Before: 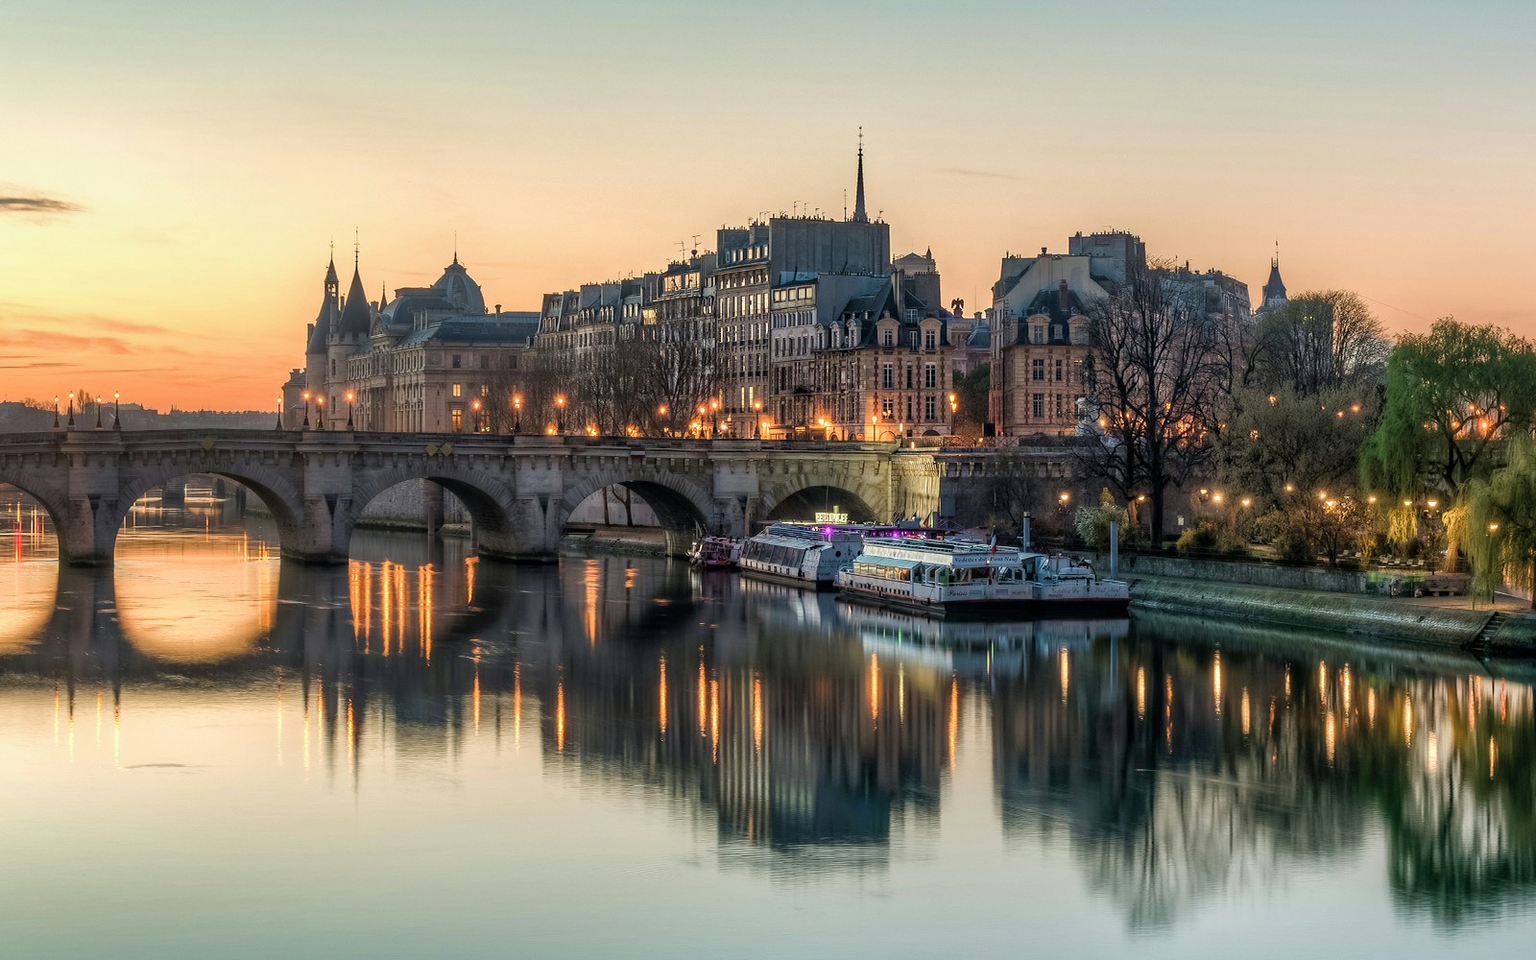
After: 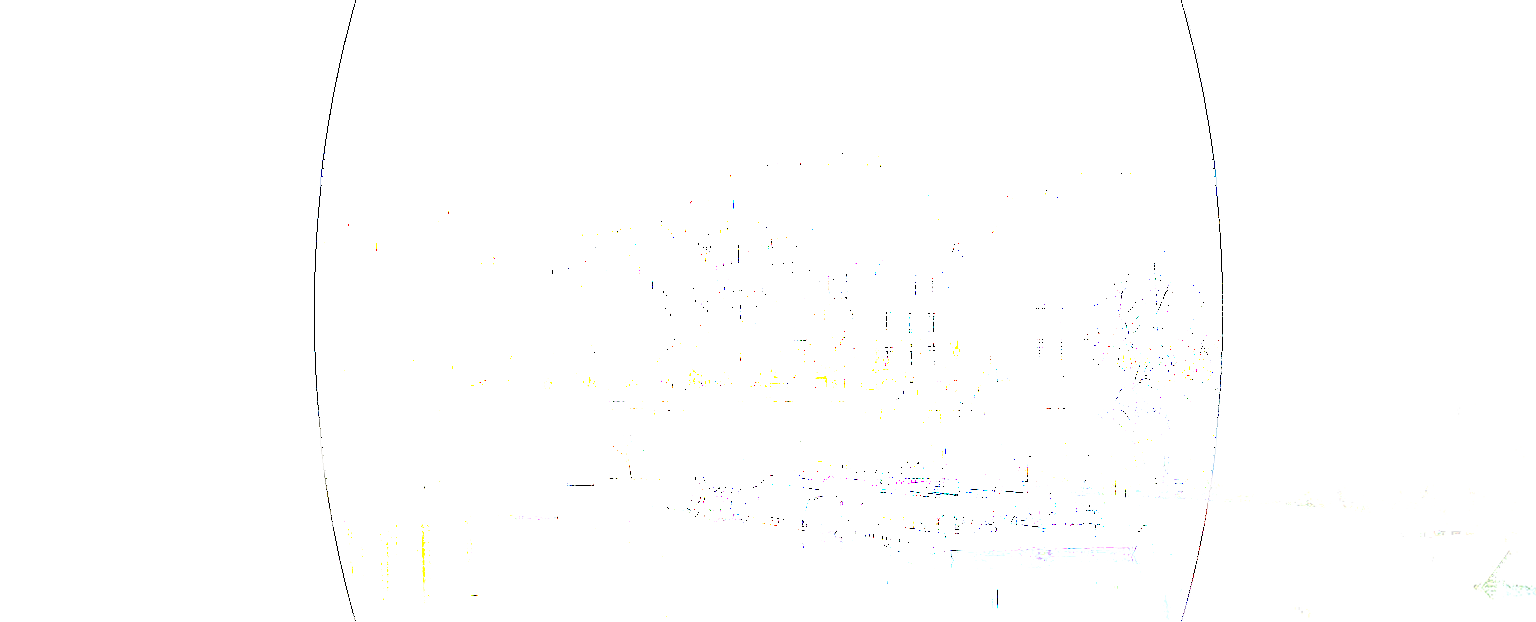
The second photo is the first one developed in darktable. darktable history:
exposure: exposure 8 EV, compensate highlight preservation false
rotate and perspective: rotation -1°, crop left 0.011, crop right 0.989, crop top 0.025, crop bottom 0.975
tone equalizer: on, module defaults
vignetting: fall-off start 97%, fall-off radius 100%, width/height ratio 0.609, unbound false
crop and rotate: top 4.848%, bottom 29.503%
color balance: mode lift, gamma, gain (sRGB), lift [0.97, 1, 1, 1], gamma [1.03, 1, 1, 1]
sharpen: on, module defaults
local contrast: on, module defaults
